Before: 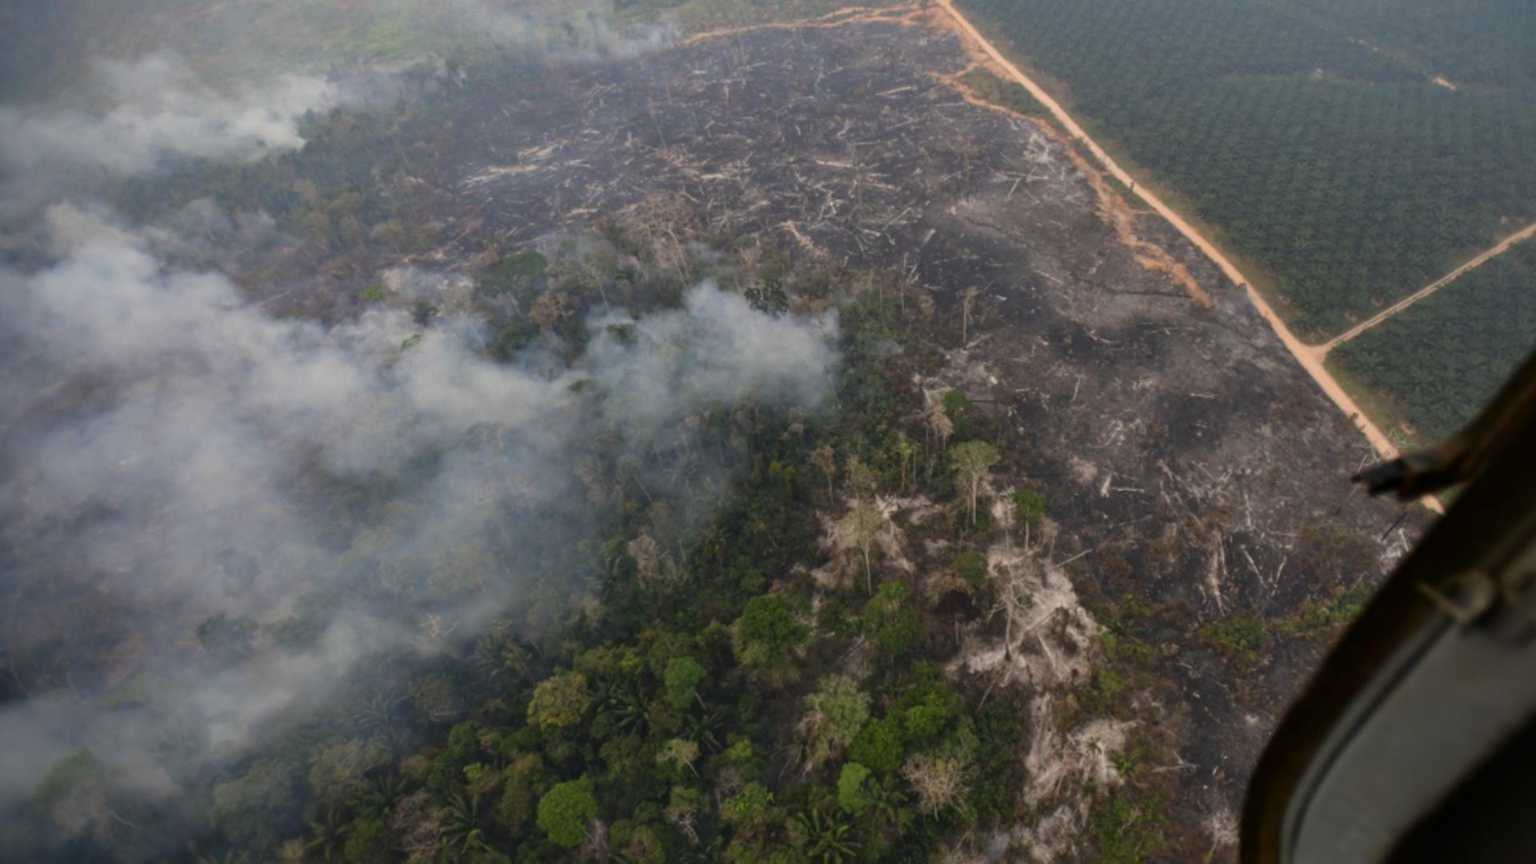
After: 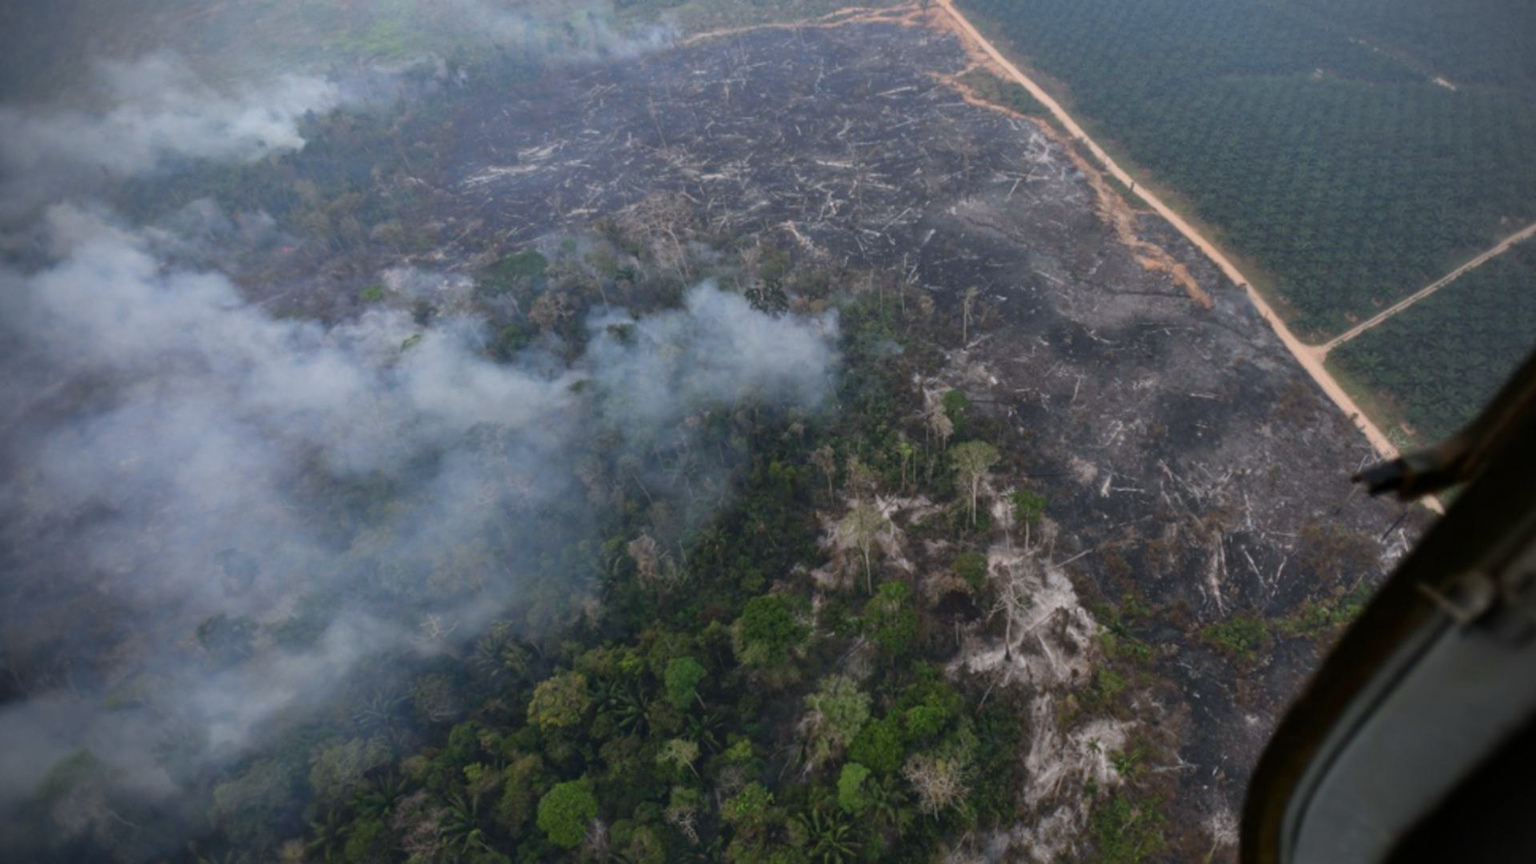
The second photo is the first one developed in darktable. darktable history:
vignetting: on, module defaults
color correction: highlights b* 0.035
color calibration: x 0.37, y 0.382, temperature 4320.17 K
